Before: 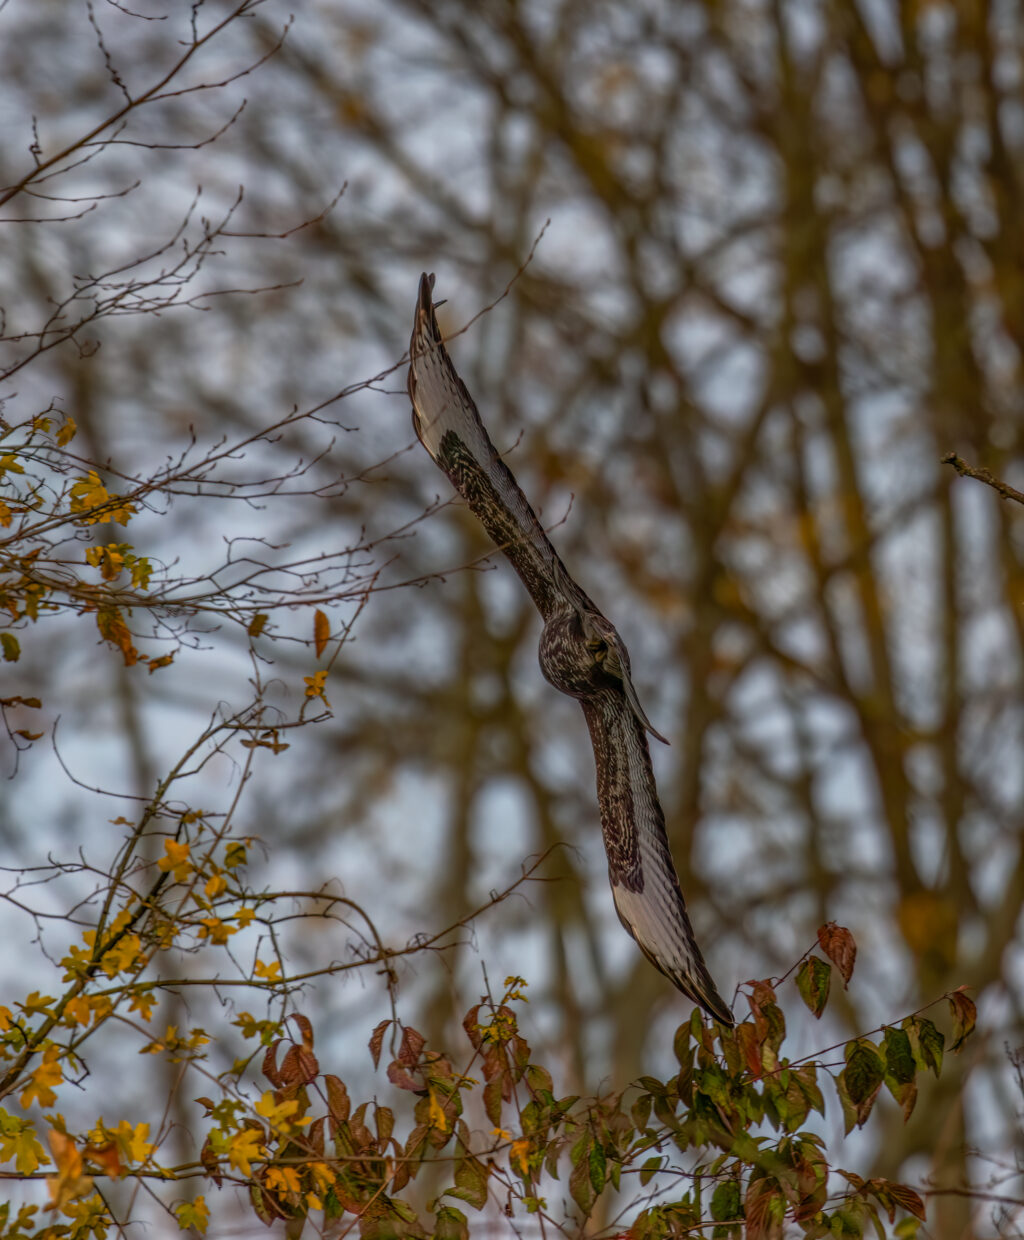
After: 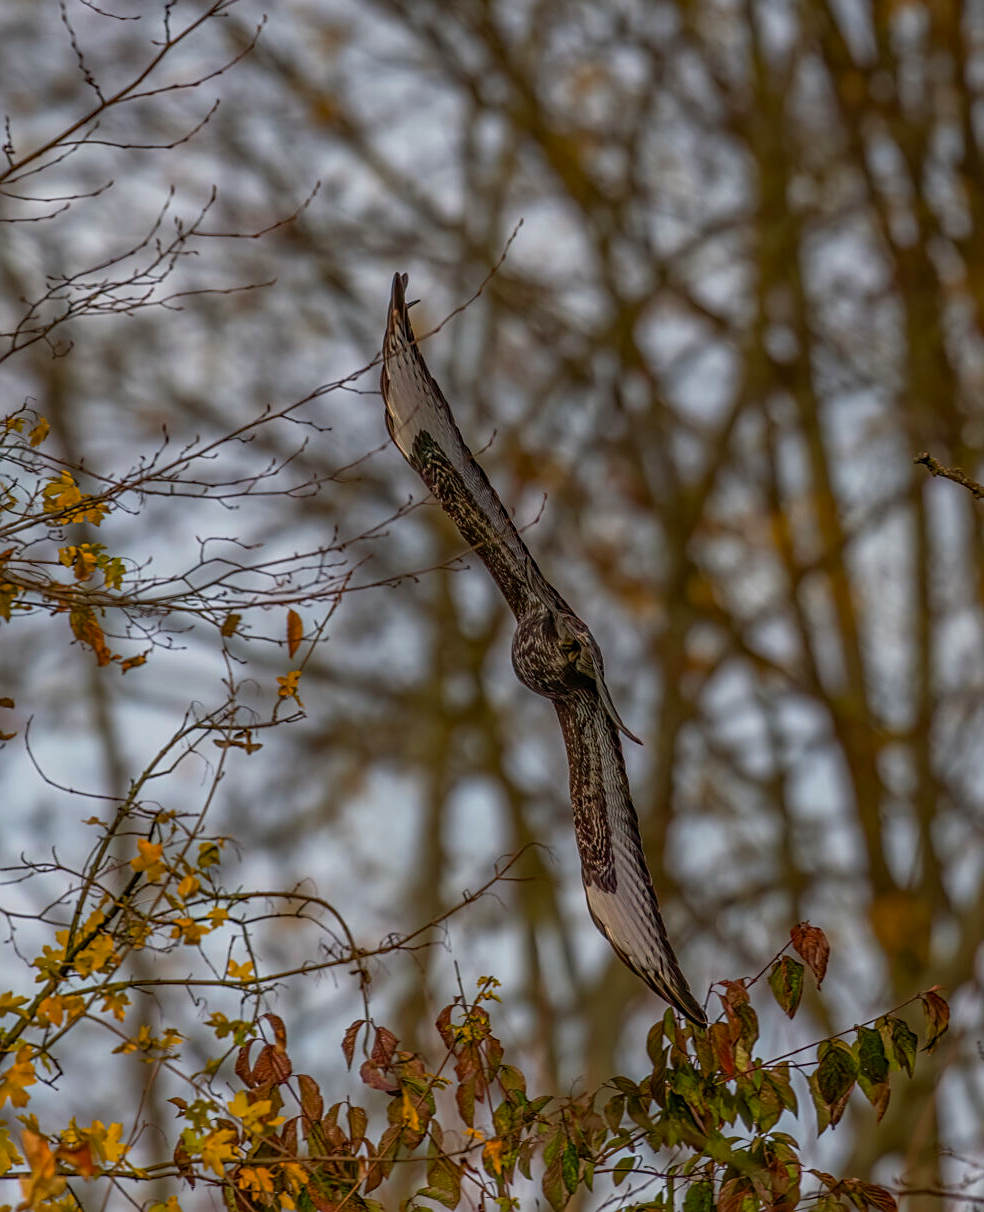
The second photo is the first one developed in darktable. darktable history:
crop and rotate: left 2.641%, right 1.216%, bottom 2.178%
color correction: highlights a* 0.897, highlights b* 2.79, saturation 1.09
sharpen: on, module defaults
